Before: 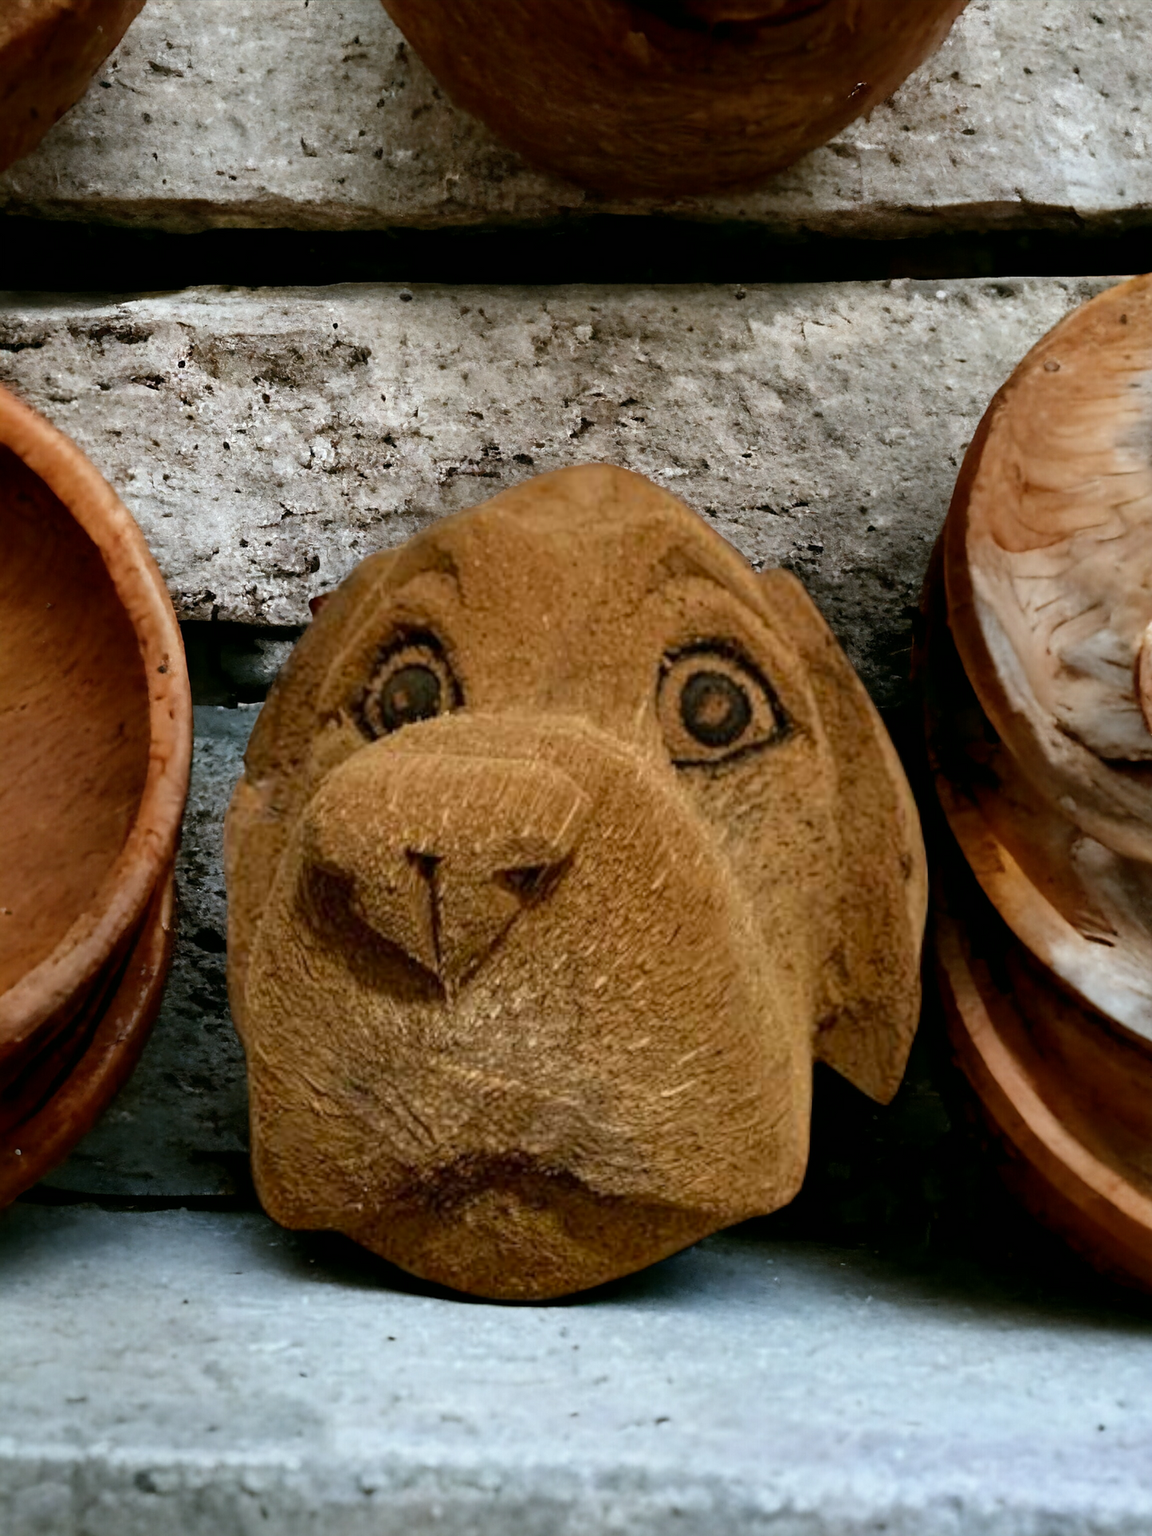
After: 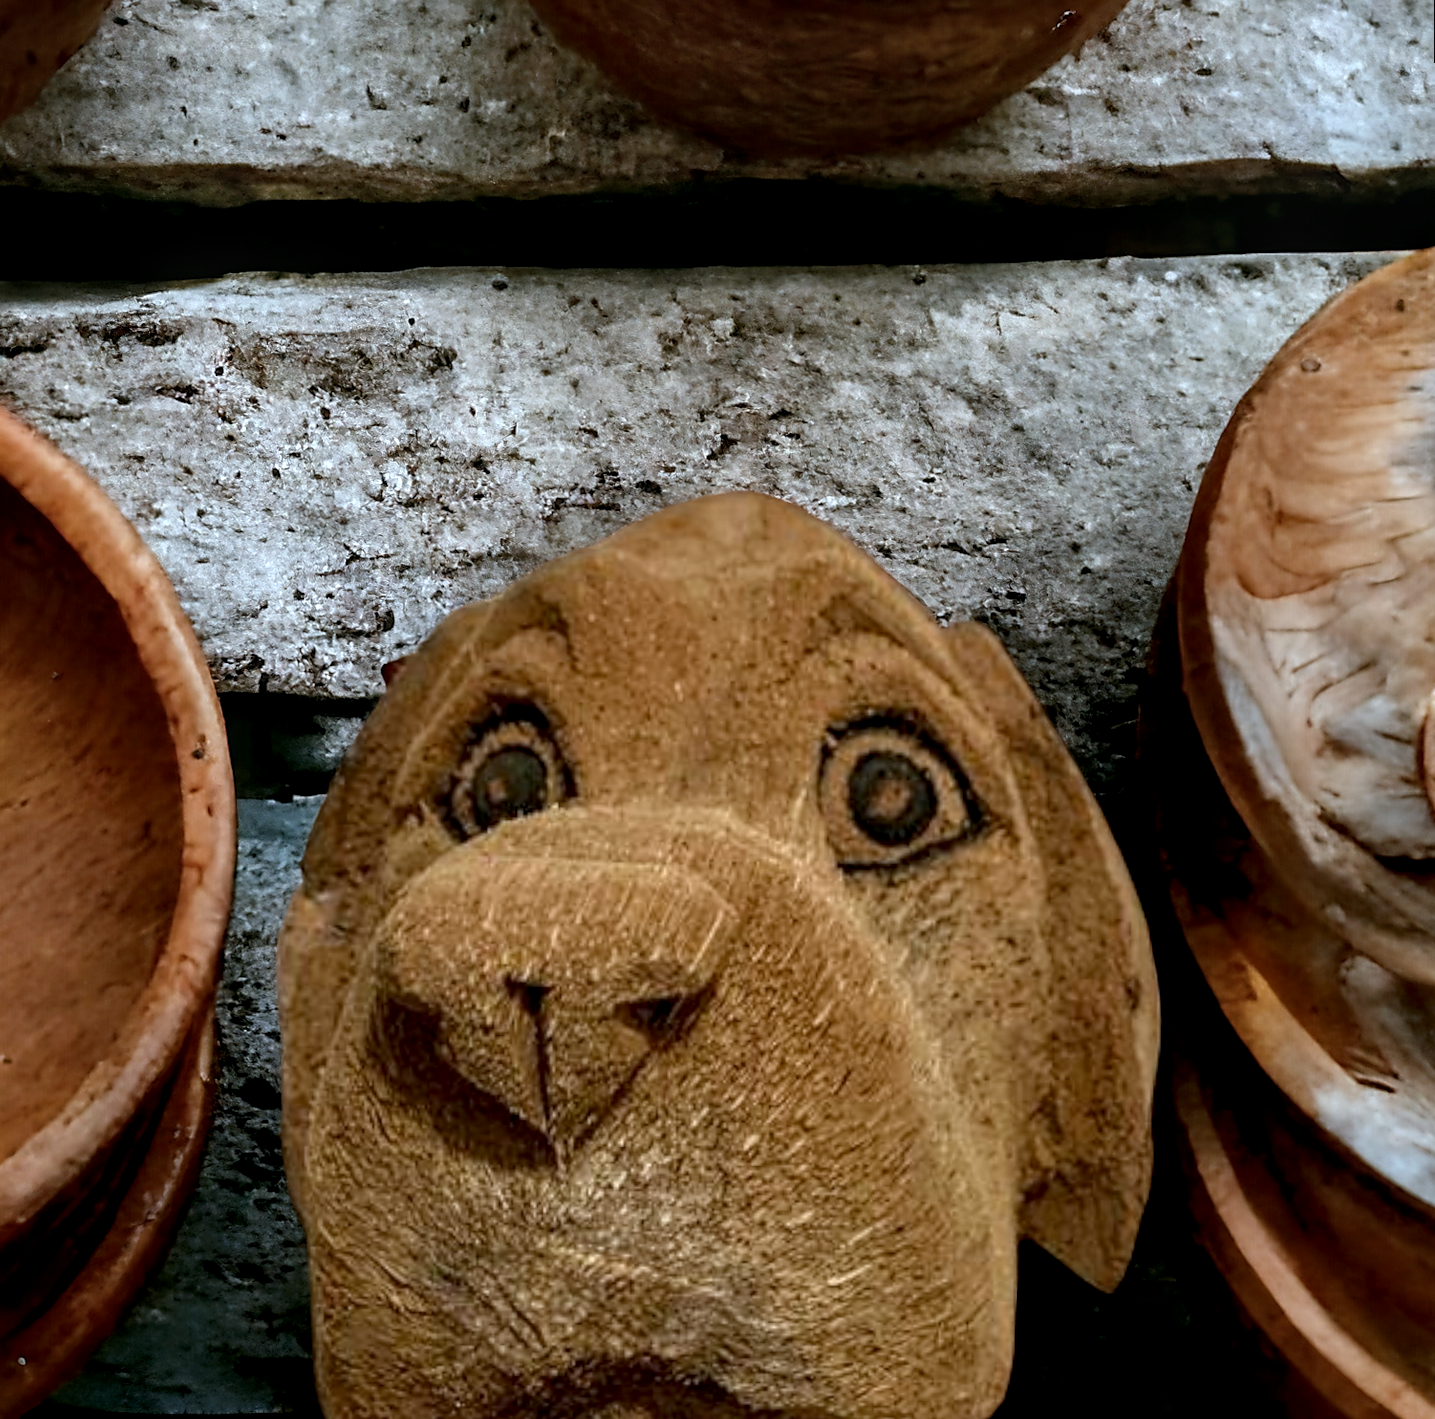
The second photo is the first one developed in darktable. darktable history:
rotate and perspective: rotation -0.45°, automatic cropping original format, crop left 0.008, crop right 0.992, crop top 0.012, crop bottom 0.988
crop: top 3.857%, bottom 21.132%
color calibration: illuminant custom, x 0.368, y 0.373, temperature 4330.32 K
local contrast: detail 130%
sharpen: radius 1.864, amount 0.398, threshold 1.271
